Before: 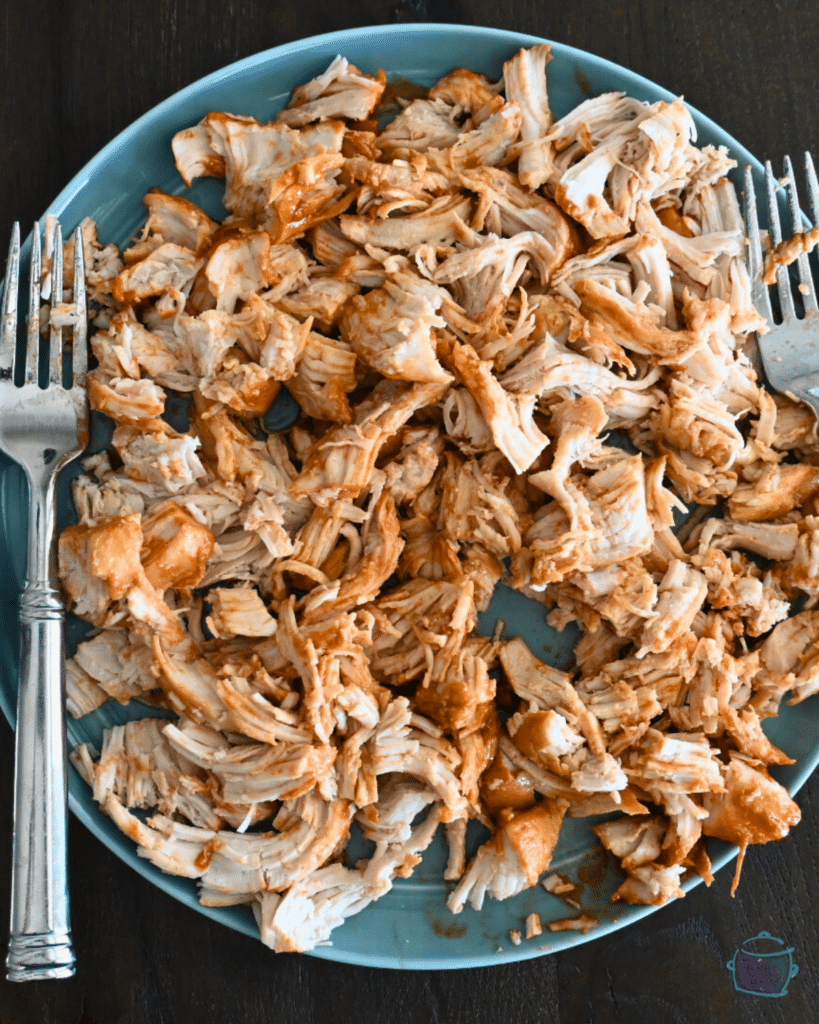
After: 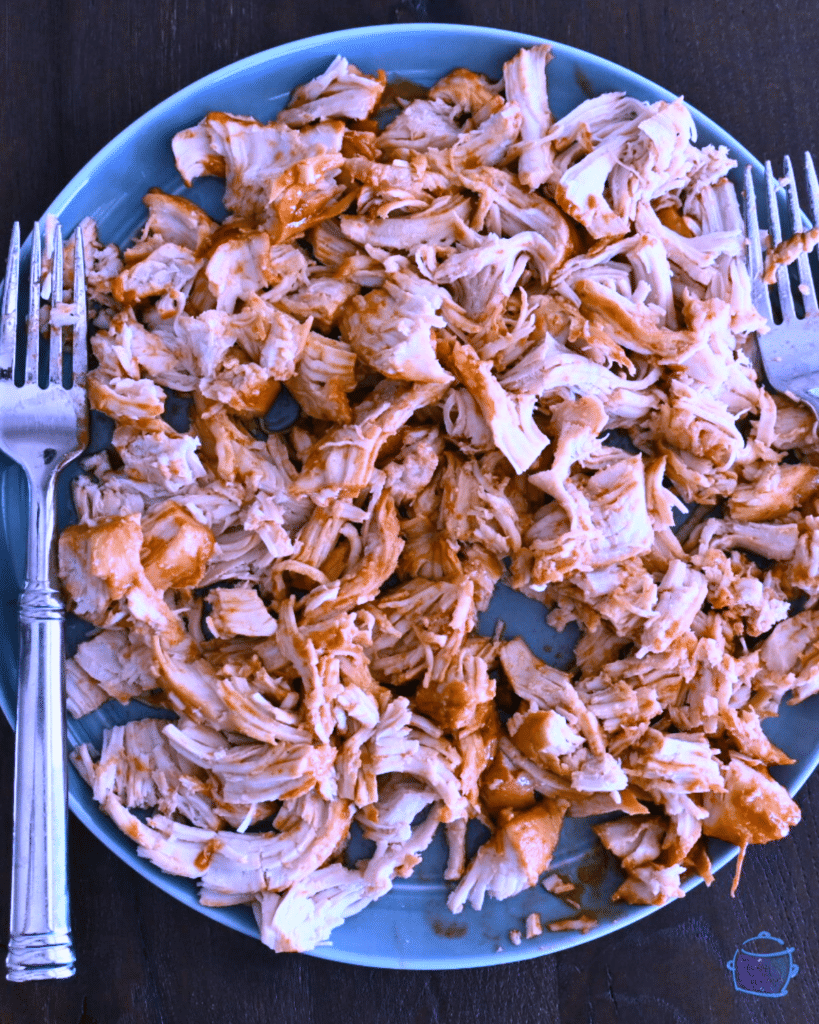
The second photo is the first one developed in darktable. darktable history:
white balance: red 0.98, blue 1.61
shadows and highlights: shadows 37.27, highlights -28.18, soften with gaussian
